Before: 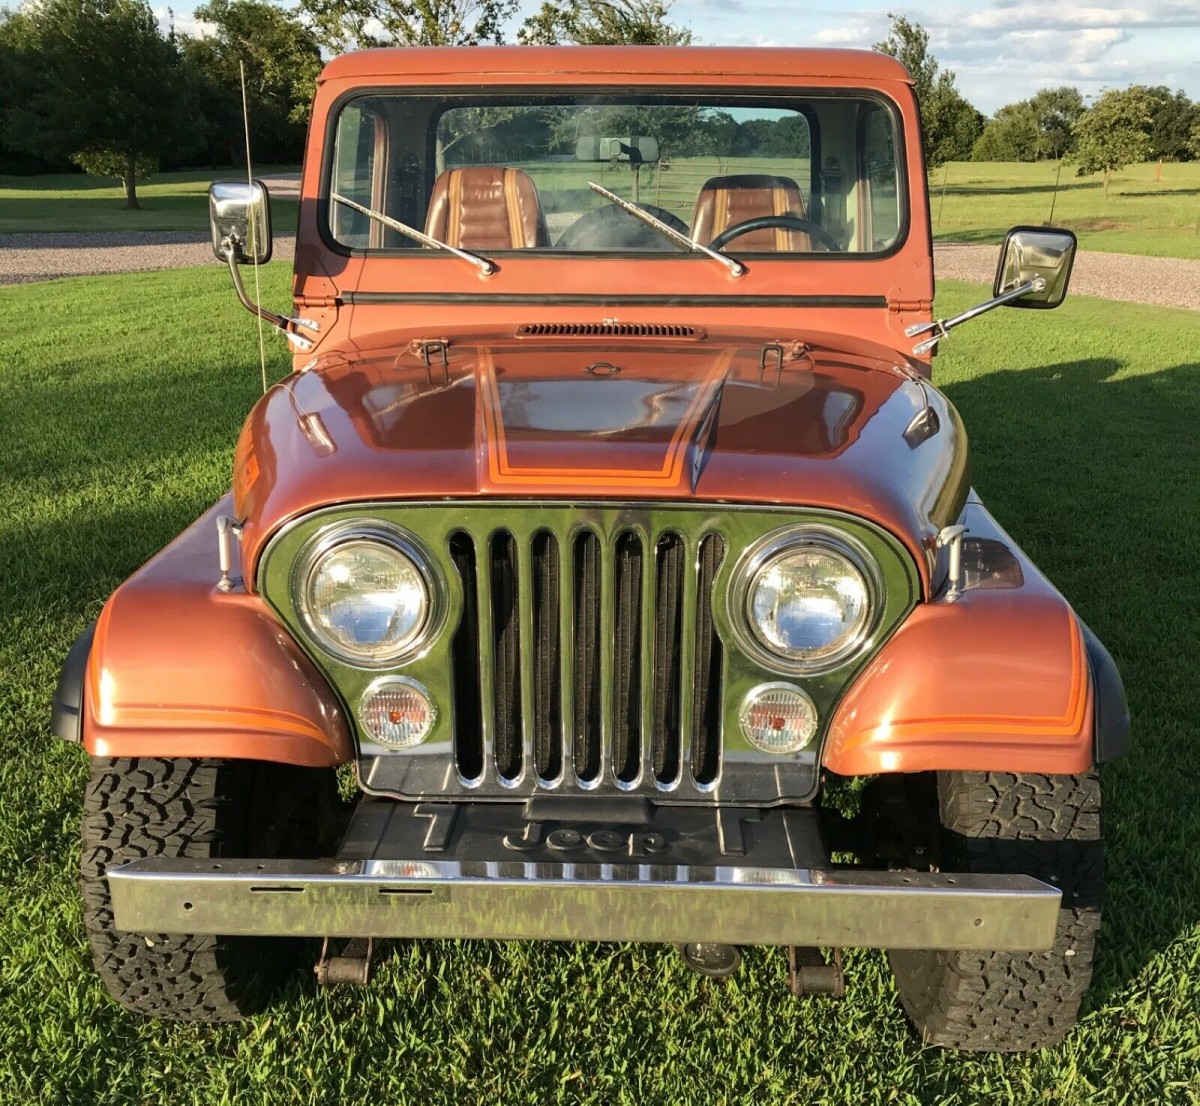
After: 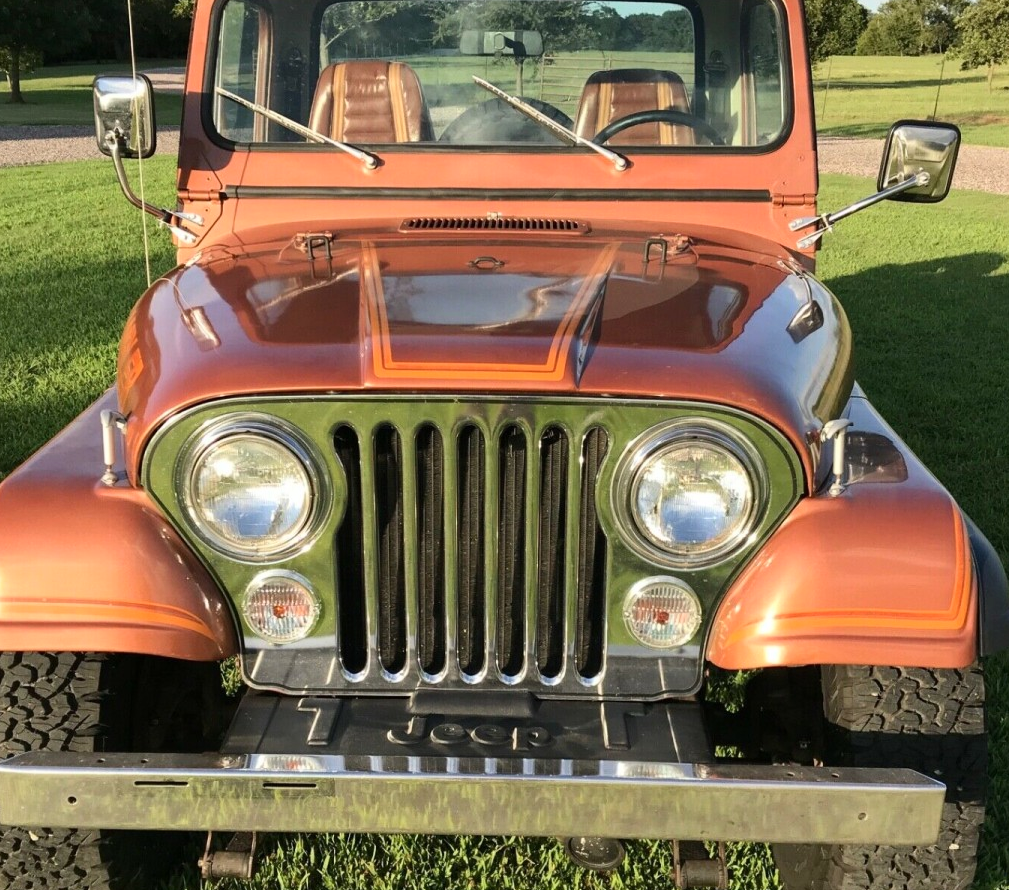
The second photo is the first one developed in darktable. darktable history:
crop and rotate: left 9.714%, top 9.663%, right 6.128%, bottom 9.833%
contrast brightness saturation: contrast 0.148, brightness 0.052
